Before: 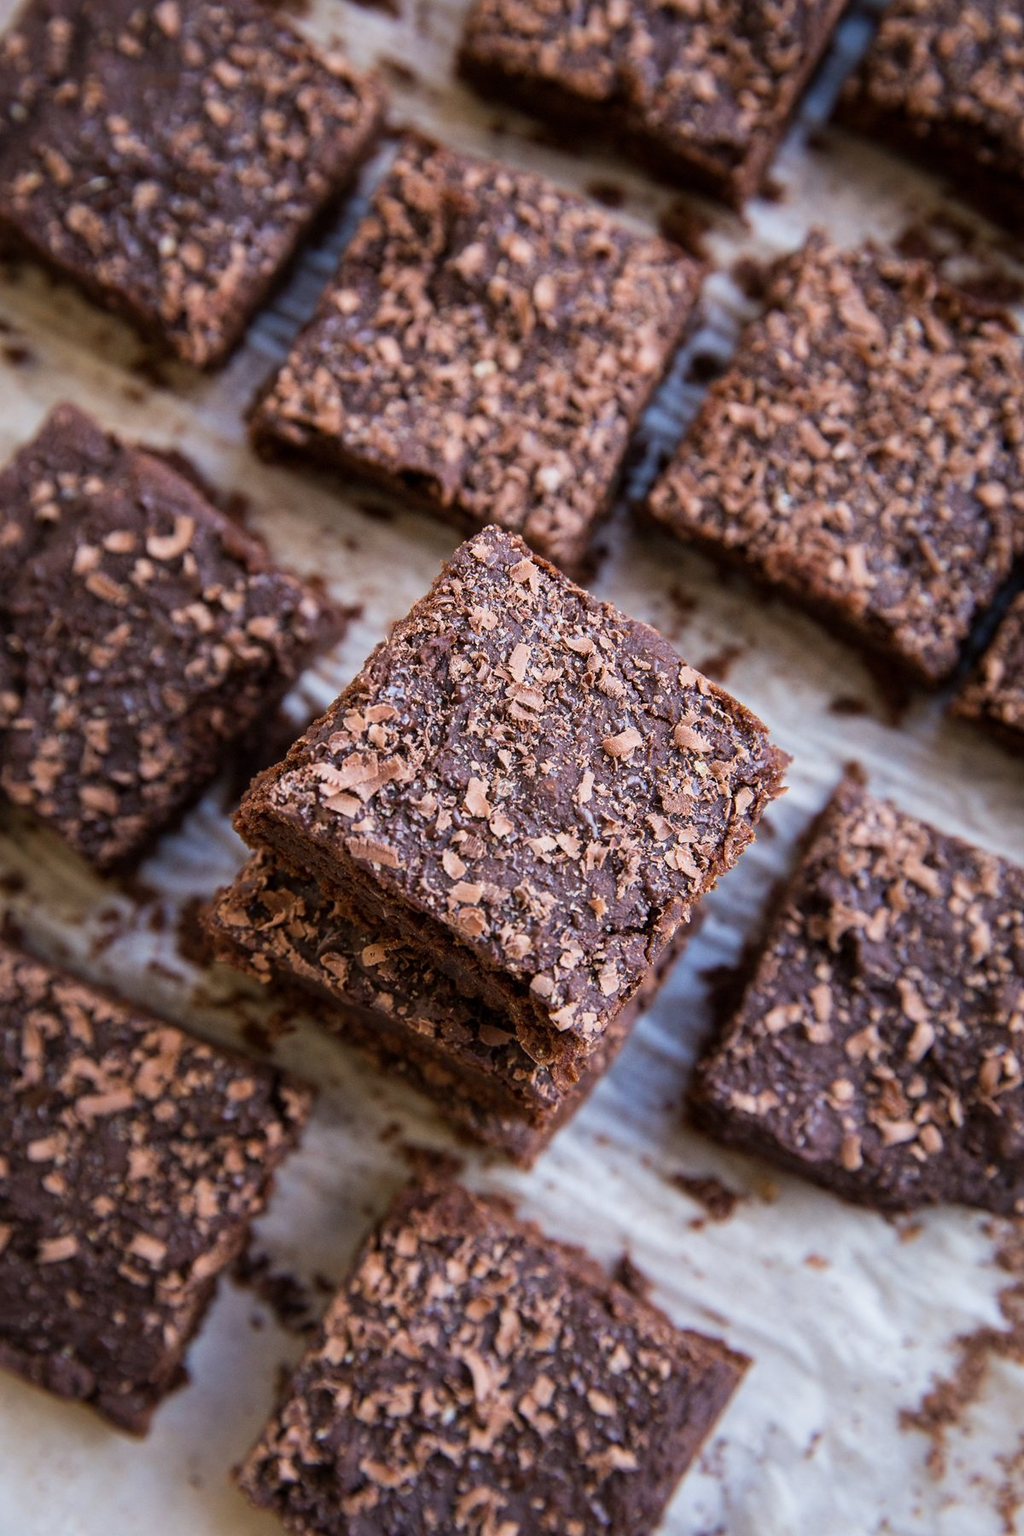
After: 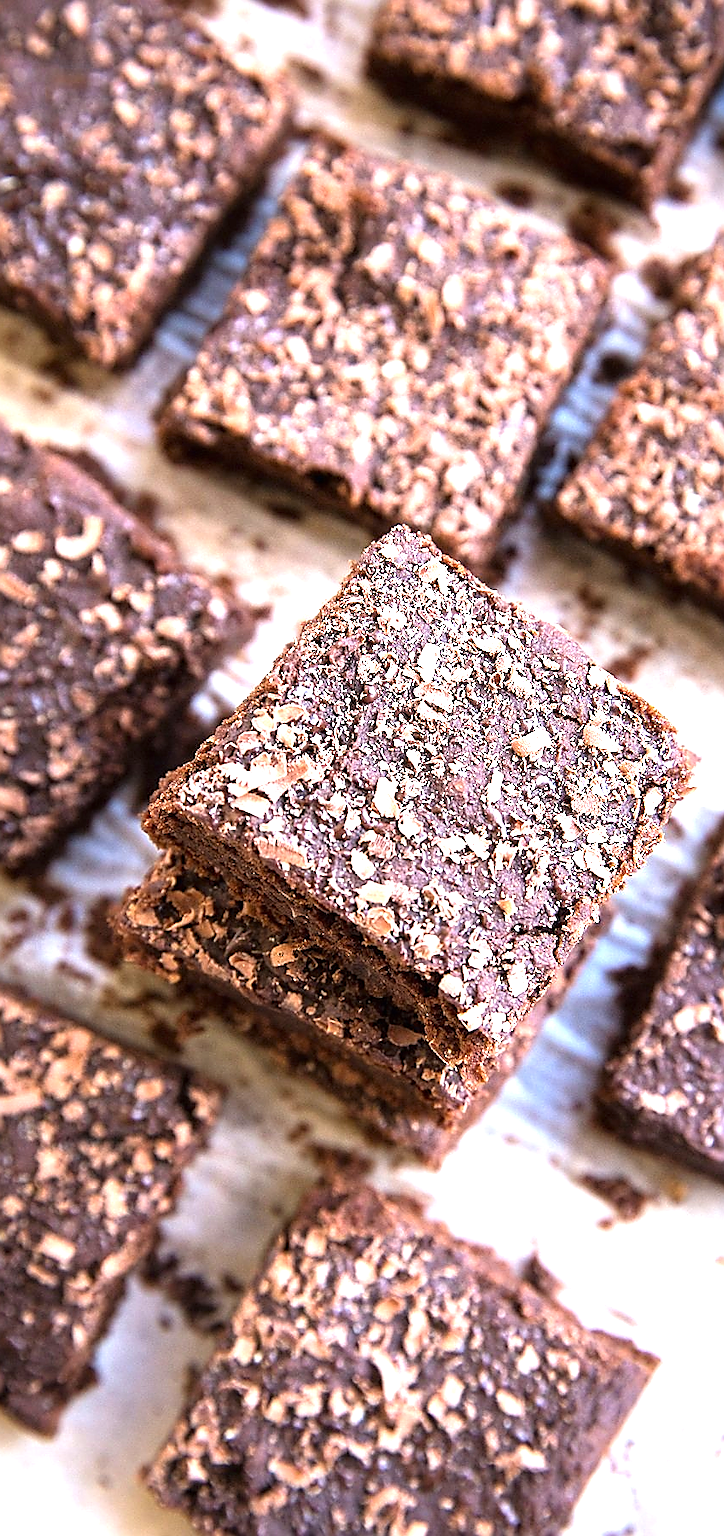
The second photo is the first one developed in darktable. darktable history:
crop and rotate: left 8.933%, right 20.24%
tone equalizer: -8 EV -0.431 EV, -7 EV -0.397 EV, -6 EV -0.343 EV, -5 EV -0.213 EV, -3 EV 0.216 EV, -2 EV 0.319 EV, -1 EV 0.397 EV, +0 EV 0.425 EV
exposure: black level correction 0, exposure 1.2 EV, compensate highlight preservation false
sharpen: radius 1.363, amount 1.264, threshold 0.765
